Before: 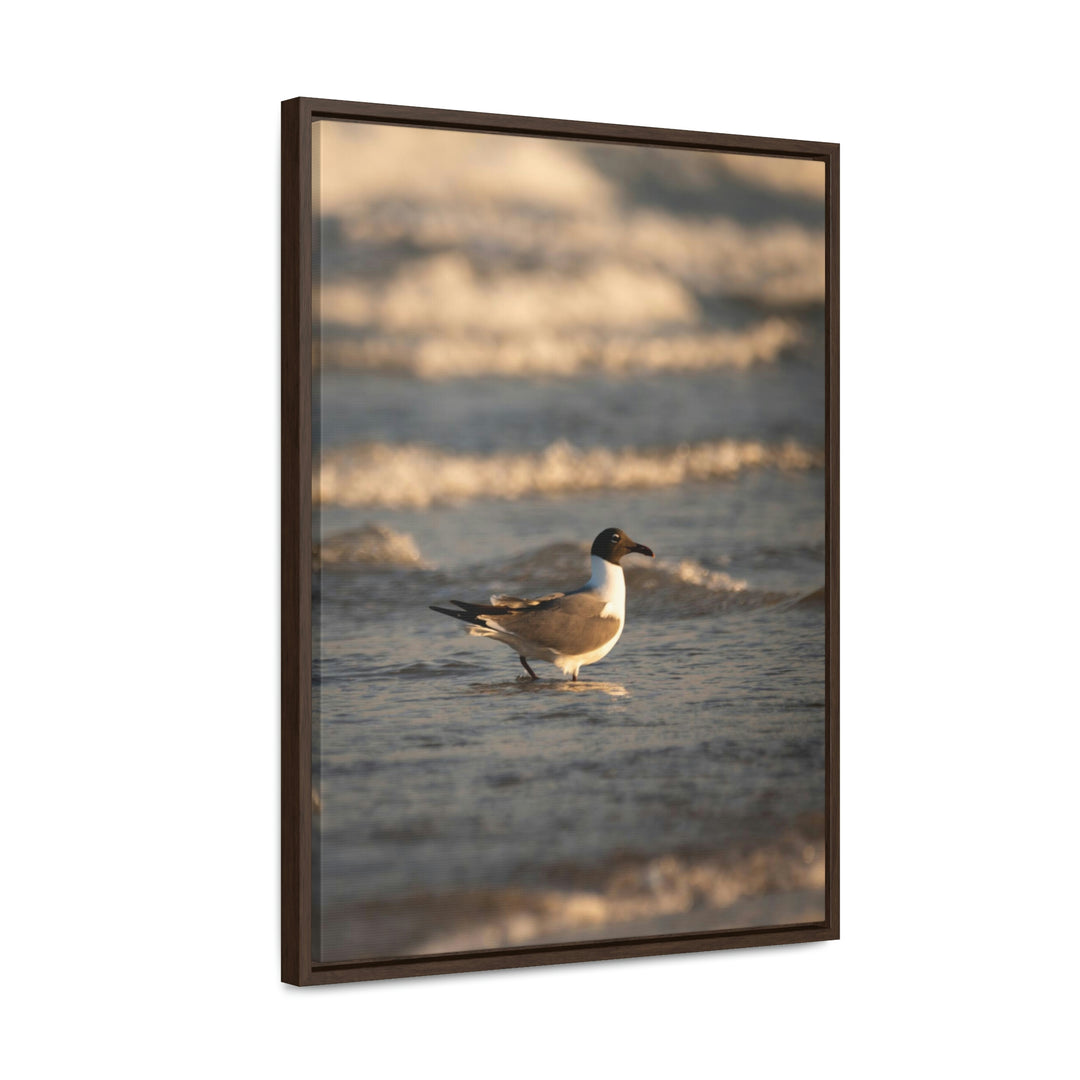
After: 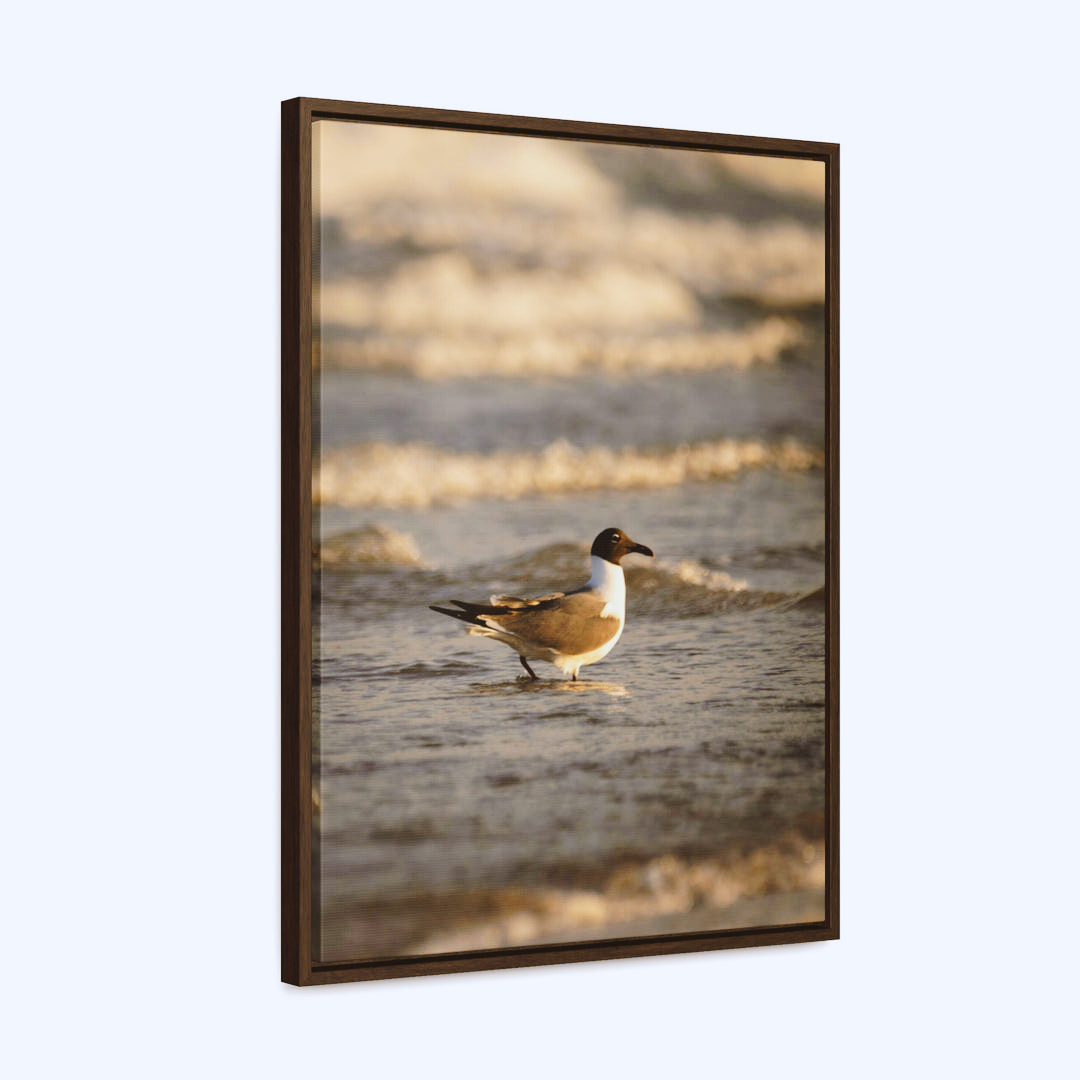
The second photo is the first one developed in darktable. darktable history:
tone curve: curves: ch0 [(0, 0) (0.003, 0.049) (0.011, 0.052) (0.025, 0.057) (0.044, 0.069) (0.069, 0.076) (0.1, 0.09) (0.136, 0.111) (0.177, 0.15) (0.224, 0.197) (0.277, 0.267) (0.335, 0.366) (0.399, 0.477) (0.468, 0.561) (0.543, 0.651) (0.623, 0.733) (0.709, 0.804) (0.801, 0.869) (0.898, 0.924) (1, 1)], preserve colors none
color look up table: target L [94.5, 88.05, 87.71, 86.93, 86.27, 80.33, 80.69, 65.61, 64.51, 52.61, 39.21, 36.6, 30.93, 17.07, 200.66, 73.81, 71.45, 59.25, 55.47, 49.87, 49.71, 46.37, 42.76, 34.6, 30.68, 19.56, 4.524, 76.74, 70.26, 68.01, 62.58, 55.47, 54.97, 49.58, 41.25, 41.78, 38.48, 37.55, 26.78, 25.07, 21.57, 5.582, 85.6, 77.47, 63.05, 46.65, 47.35, 34.74, 9.911], target a [-6.216, -29.89, -11.19, -33.22, -50.5, -65.83, -3.433, -14.18, -49.65, -44.06, -8.472, -6.941, -23.42, -5.454, 0, 30.57, 24.81, 18.68, 24.61, 64.67, 51.78, 27.95, 42.05, 43.23, 7.076, 31.14, 14, 31.58, 38.74, 64.21, 3.014, 55.07, 87.52, 6.075, 18.61, 57.92, 41.54, 53.77, 4.894, 34.33, 30.19, 29.33, -37.33, -11.98, -15.42, -18.16, -28.35, -7.608, 2.157], target b [10.11, 29.47, 89.88, 58.83, -2.44, 43.31, 69.06, 33.41, 23.96, 42.23, 33.45, 23.65, 29.86, 28.79, 0, 14.62, 53.52, 53.36, 5.802, 32.63, 48.5, 37.41, 11.18, 42.27, 7.077, 32.93, 7.361, -18.25, -9.97, -42.62, 1.533, -7.734, -65.41, -26.69, -69.78, -22.62, -26.62, -53.48, -26.68, -4.806, -47.92, -22.04, -15.99, -19.56, -41.46, -24.86, -3.178, -15.68, -2.921], num patches 49
